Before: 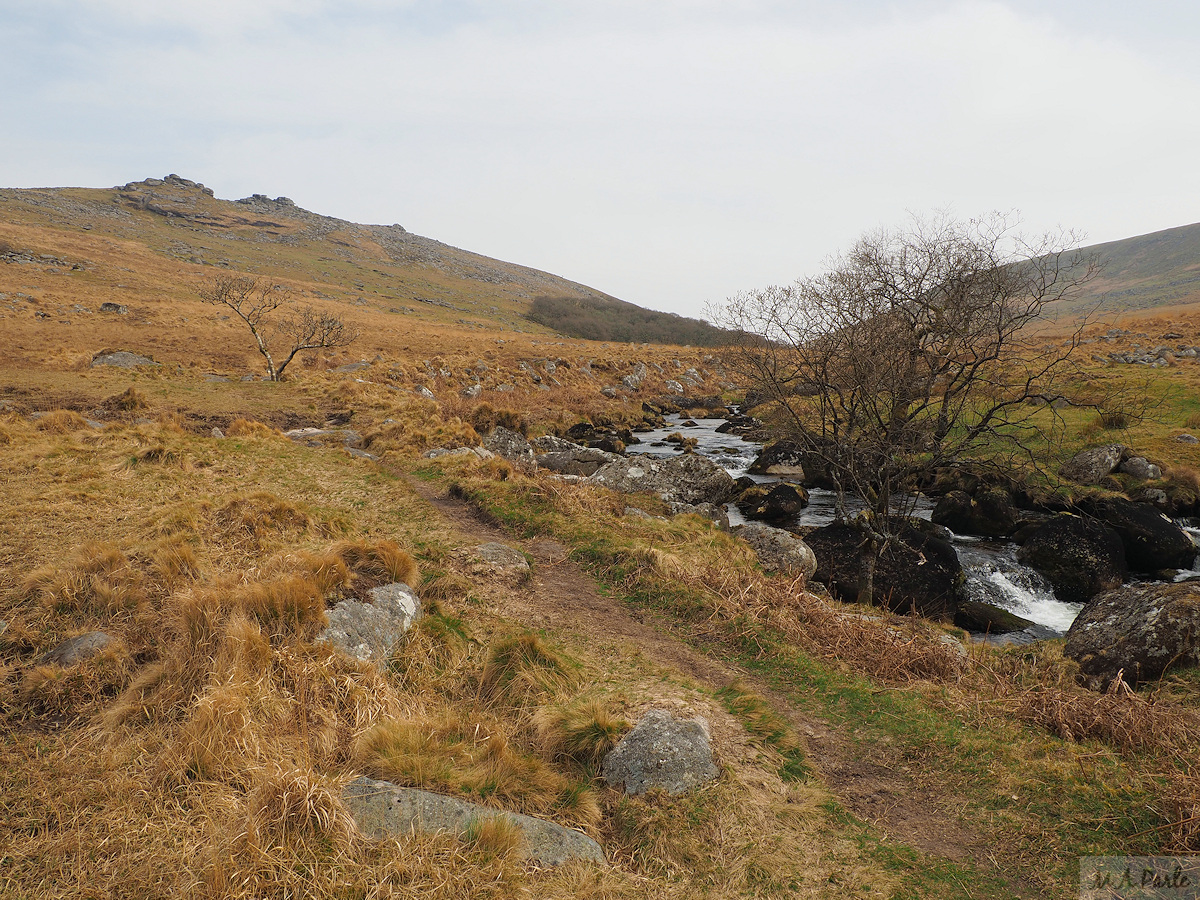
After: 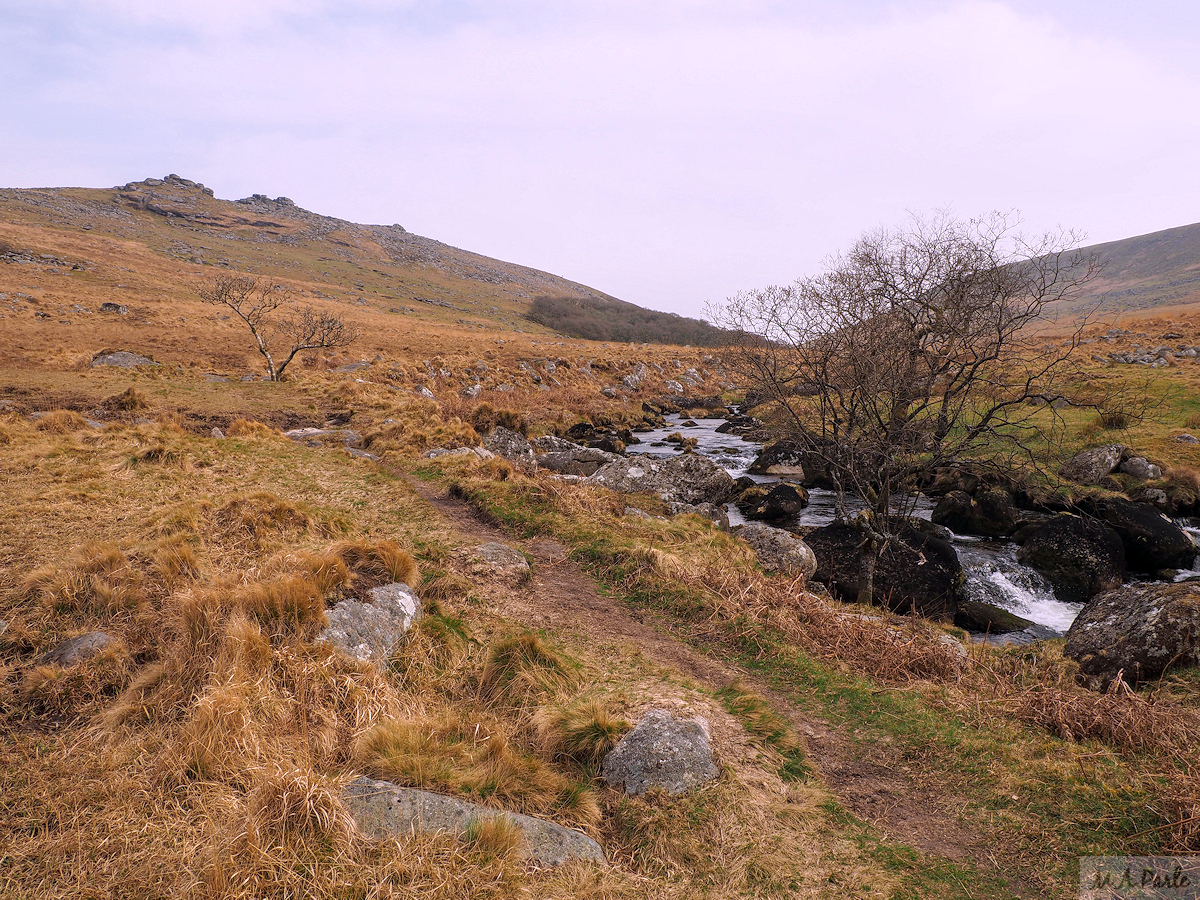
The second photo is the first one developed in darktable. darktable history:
local contrast: on, module defaults
white balance: red 1.066, blue 1.119
